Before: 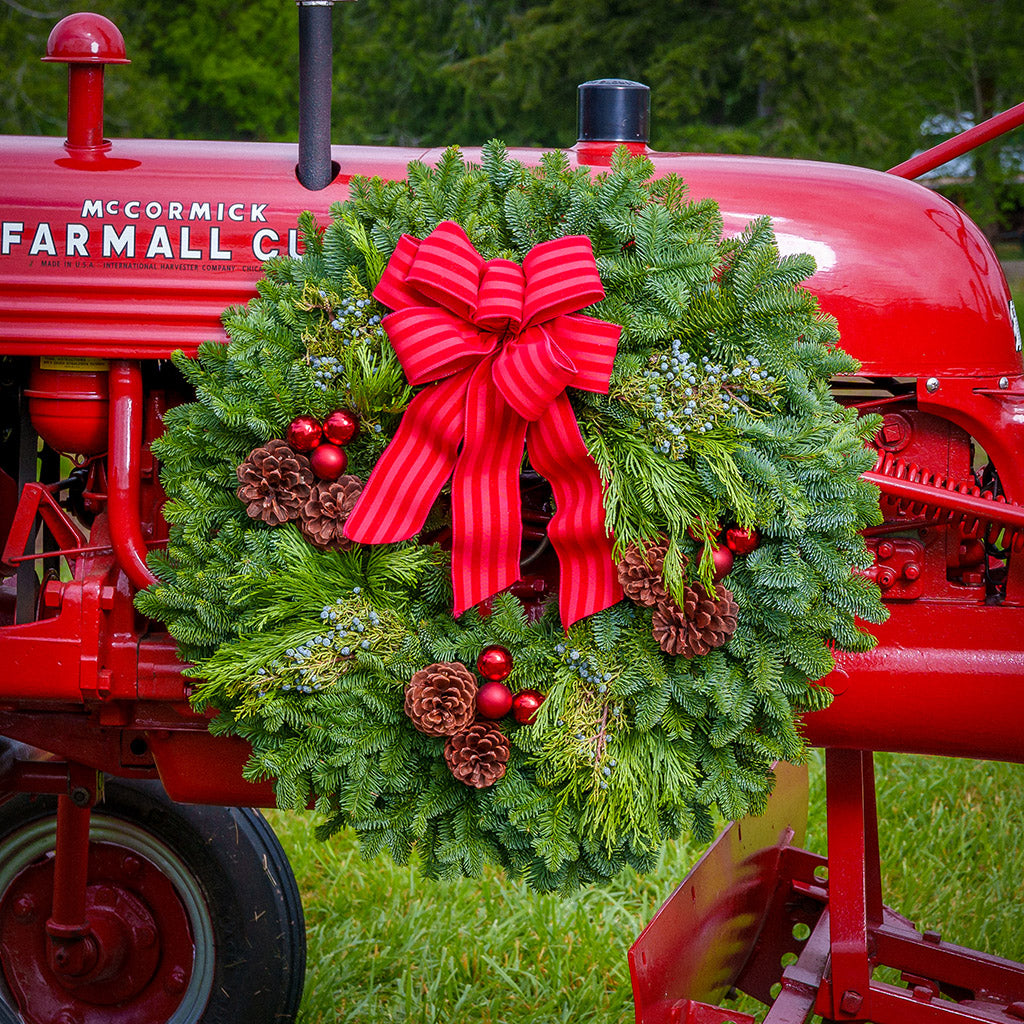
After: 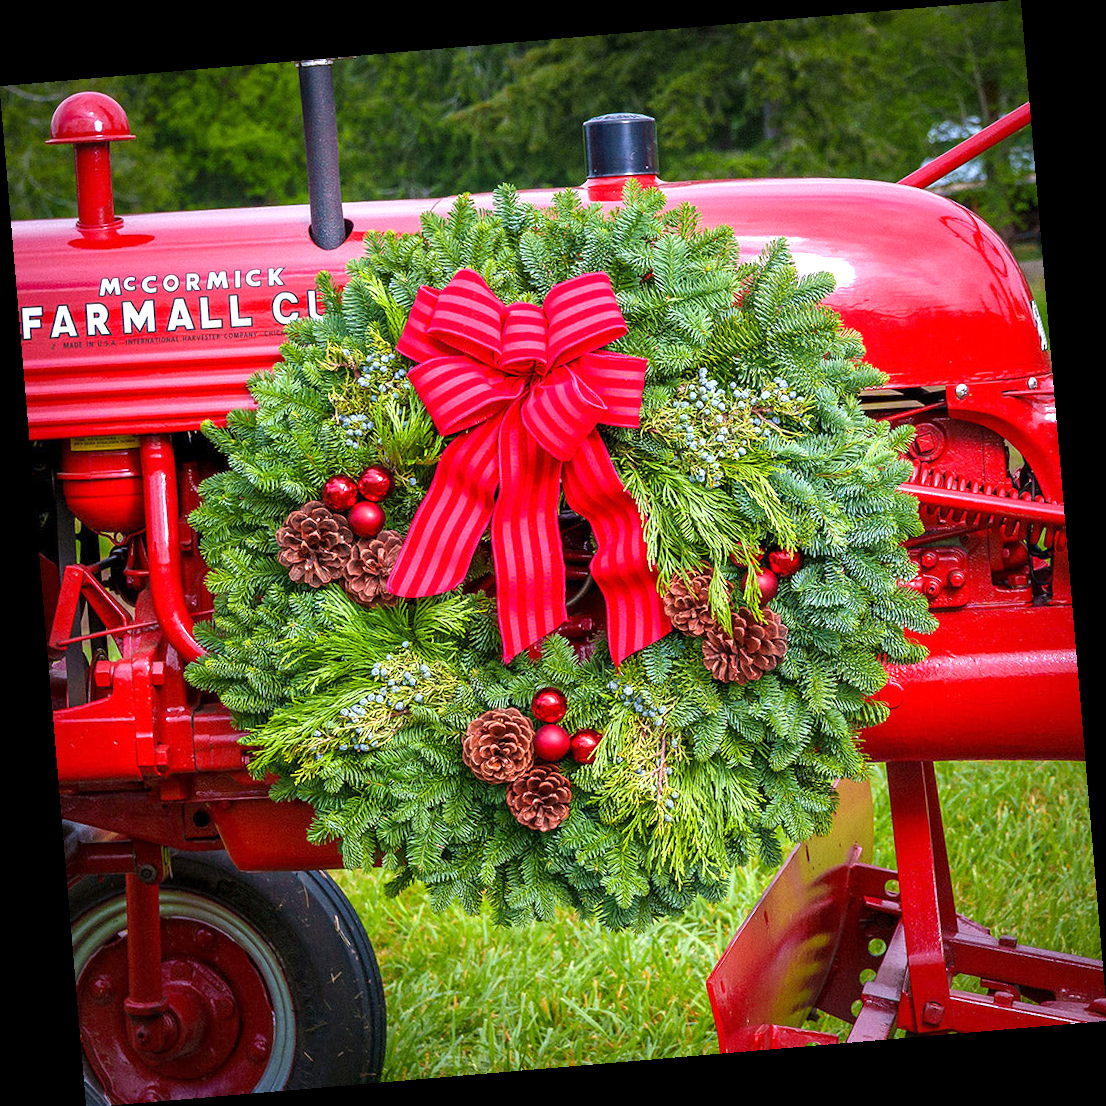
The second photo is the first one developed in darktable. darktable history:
rotate and perspective: rotation -4.86°, automatic cropping off
exposure: exposure 0.74 EV, compensate highlight preservation false
